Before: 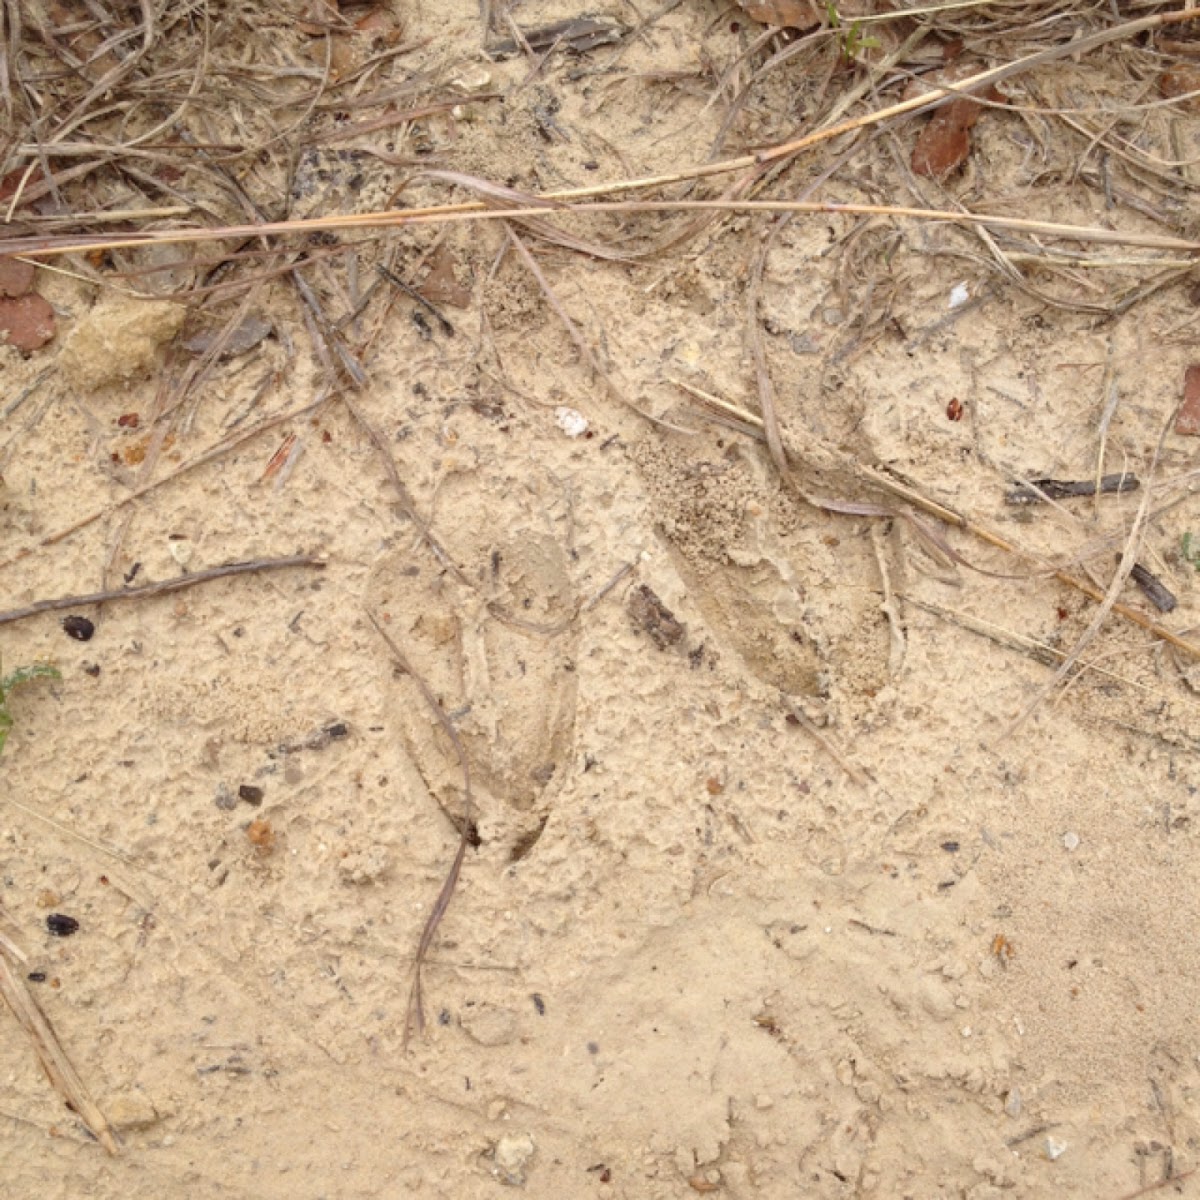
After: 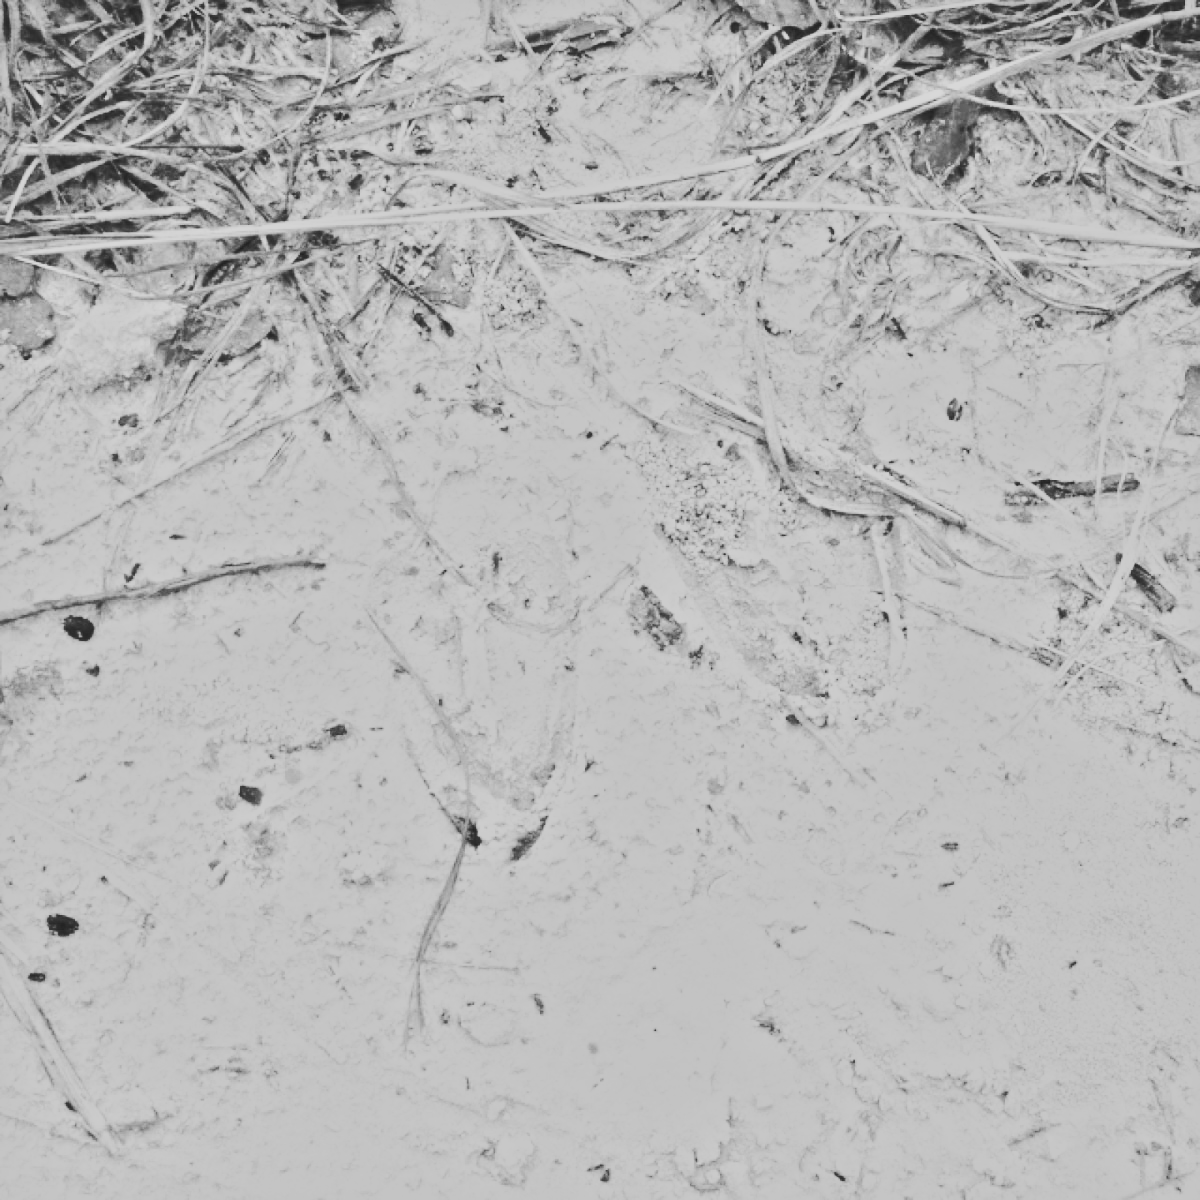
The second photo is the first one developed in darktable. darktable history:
monochrome: a 79.32, b 81.83, size 1.1
base curve: curves: ch0 [(0, 0.015) (0.085, 0.116) (0.134, 0.298) (0.19, 0.545) (0.296, 0.764) (0.599, 0.982) (1, 1)], preserve colors none
